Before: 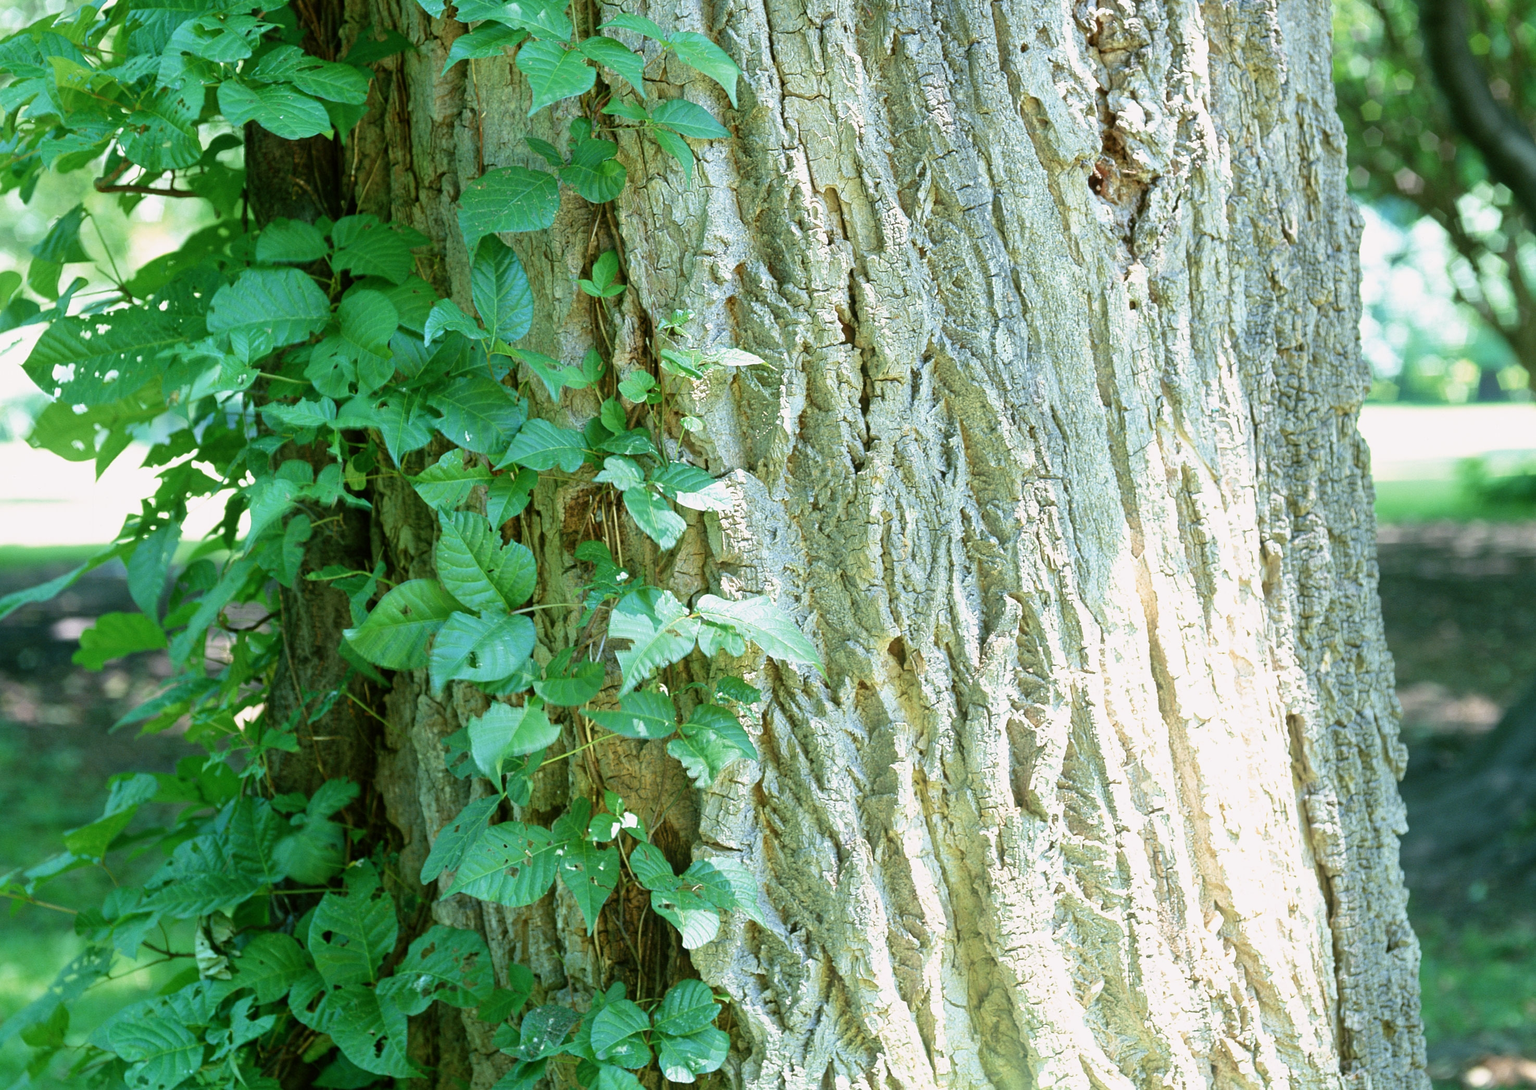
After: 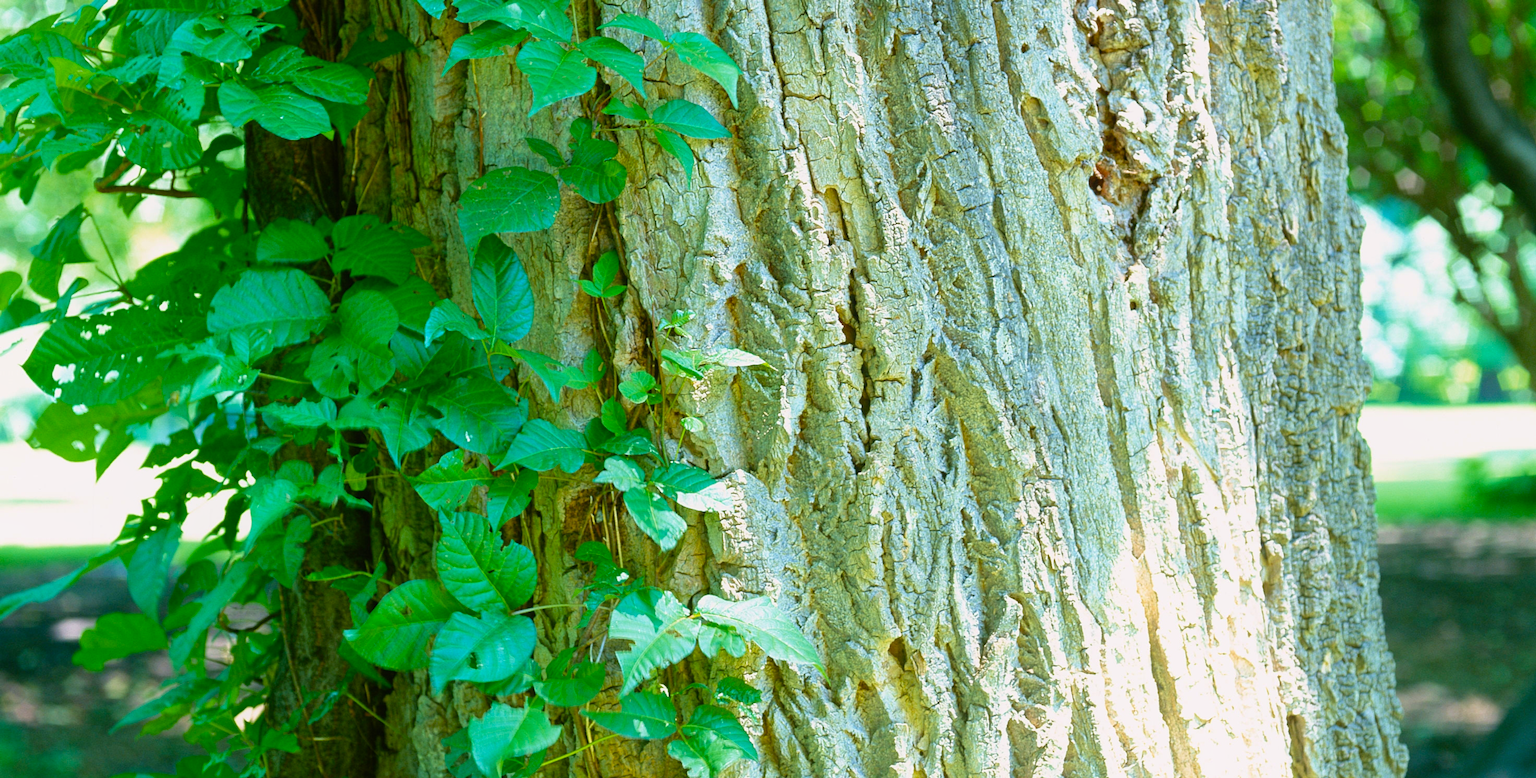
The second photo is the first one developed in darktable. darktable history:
color balance rgb: perceptual saturation grading › global saturation 40%, global vibrance 15%
crop: bottom 28.576%
velvia: strength 10%
contrast equalizer: octaves 7, y [[0.6 ×6], [0.55 ×6], [0 ×6], [0 ×6], [0 ×6]], mix -0.1
